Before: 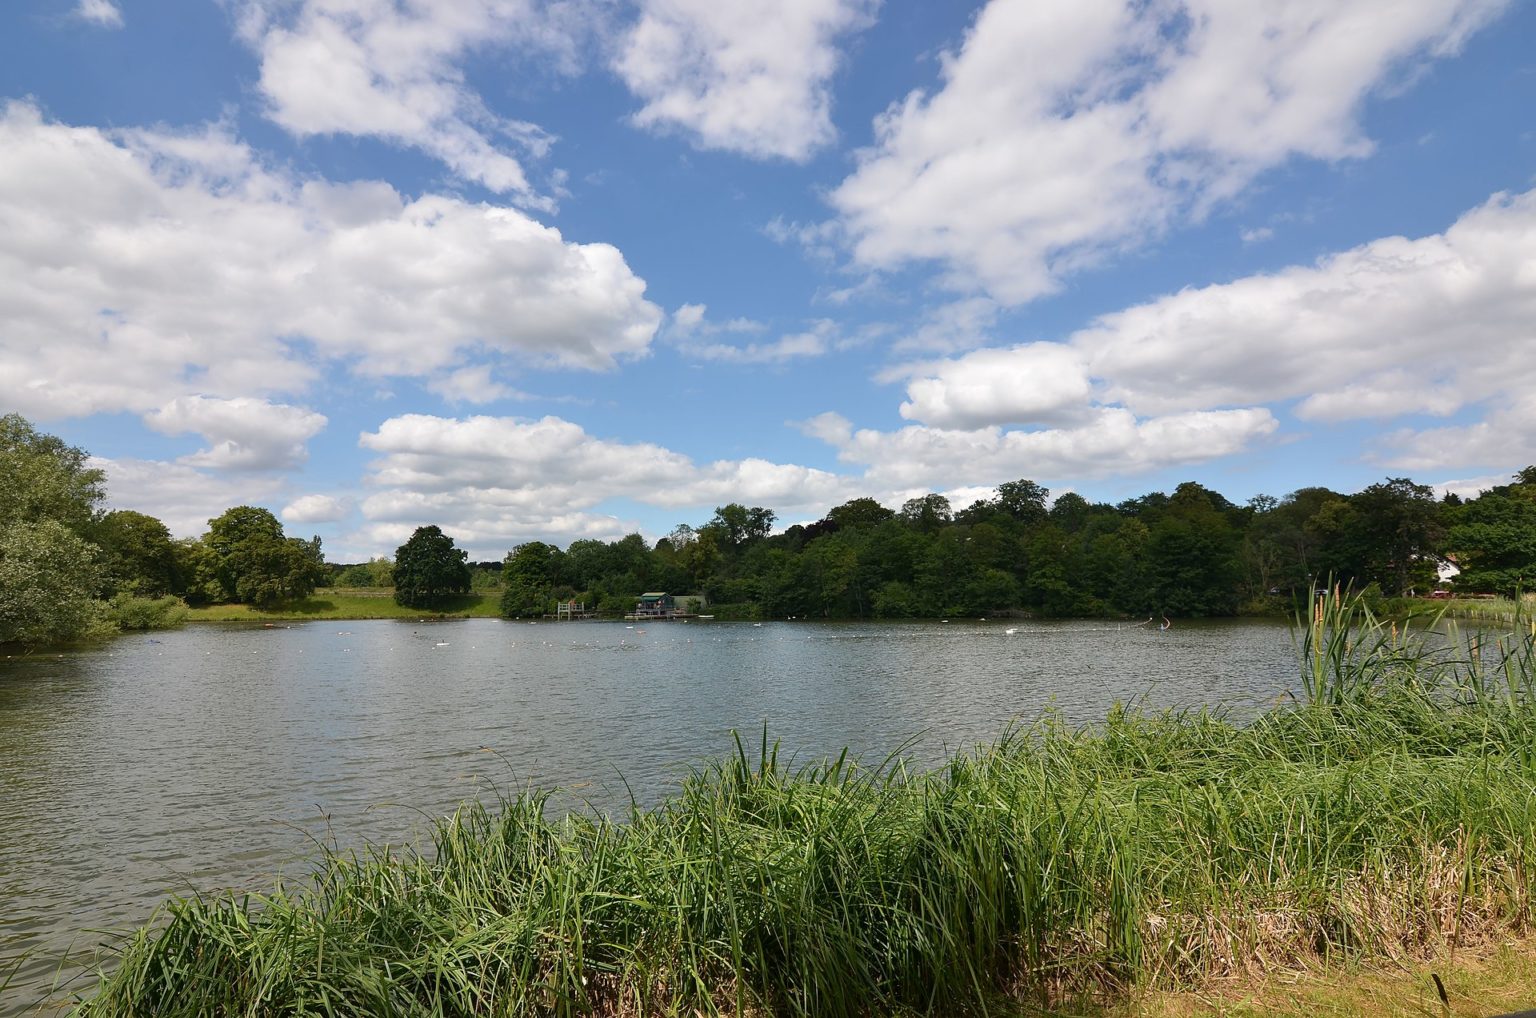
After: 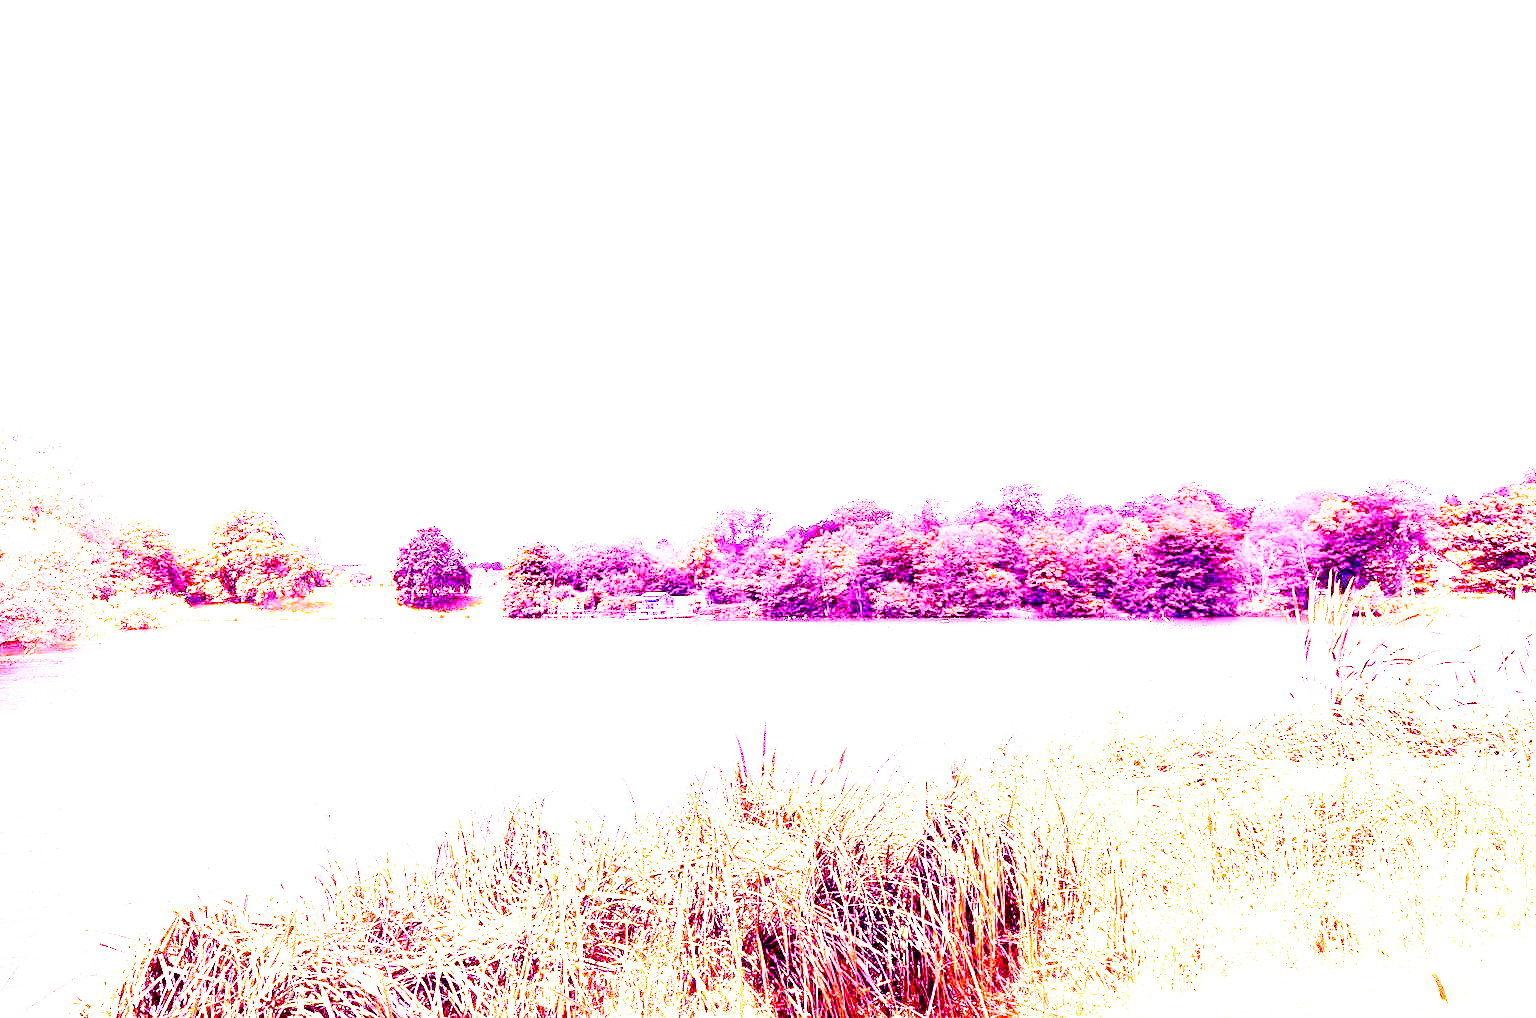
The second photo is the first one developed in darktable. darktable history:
white balance: red 8, blue 8
base curve: curves: ch0 [(0, 0) (0.007, 0.004) (0.027, 0.03) (0.046, 0.07) (0.207, 0.54) (0.442, 0.872) (0.673, 0.972) (1, 1)], preserve colors none
tone equalizer: -8 EV -1.08 EV, -7 EV -1.01 EV, -6 EV -0.867 EV, -5 EV -0.578 EV, -3 EV 0.578 EV, -2 EV 0.867 EV, -1 EV 1.01 EV, +0 EV 1.08 EV, edges refinement/feathering 500, mask exposure compensation -1.57 EV, preserve details no
